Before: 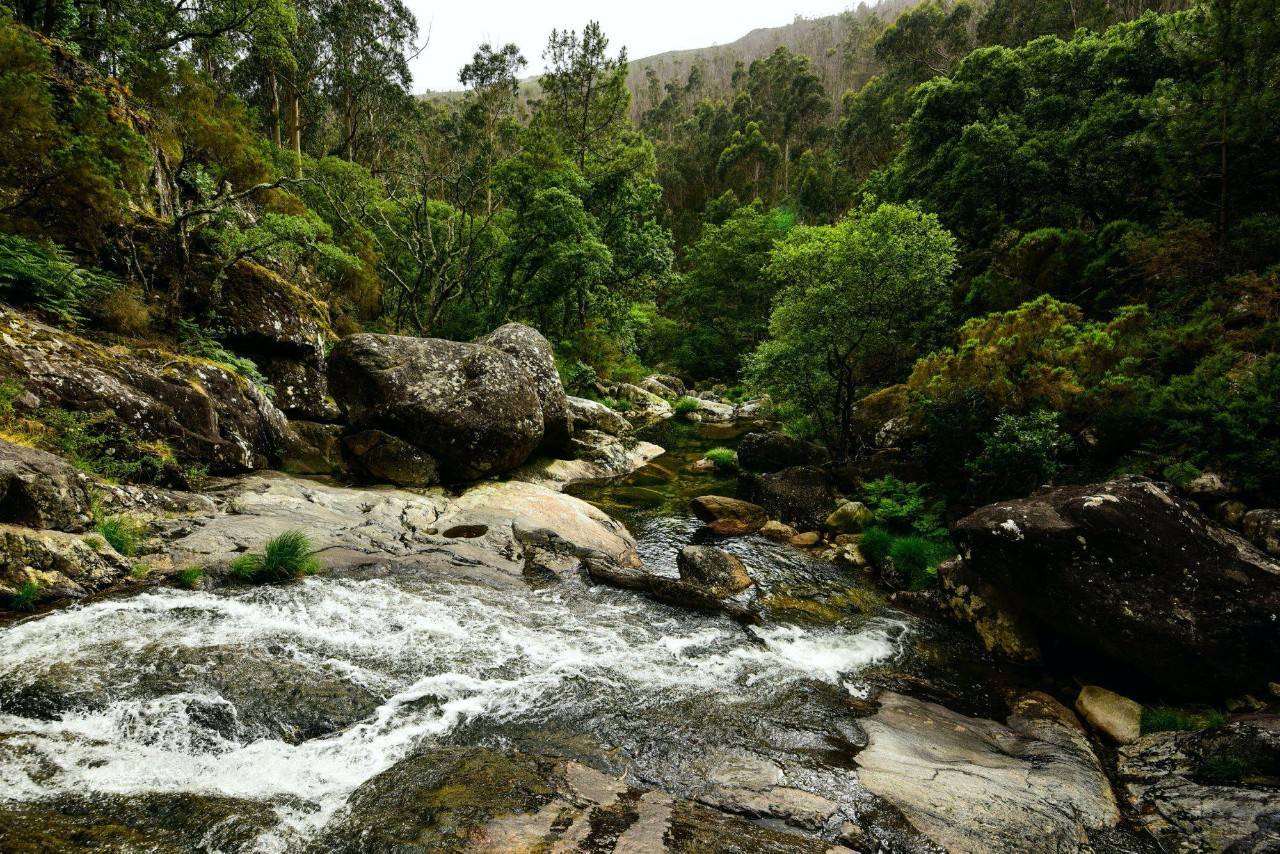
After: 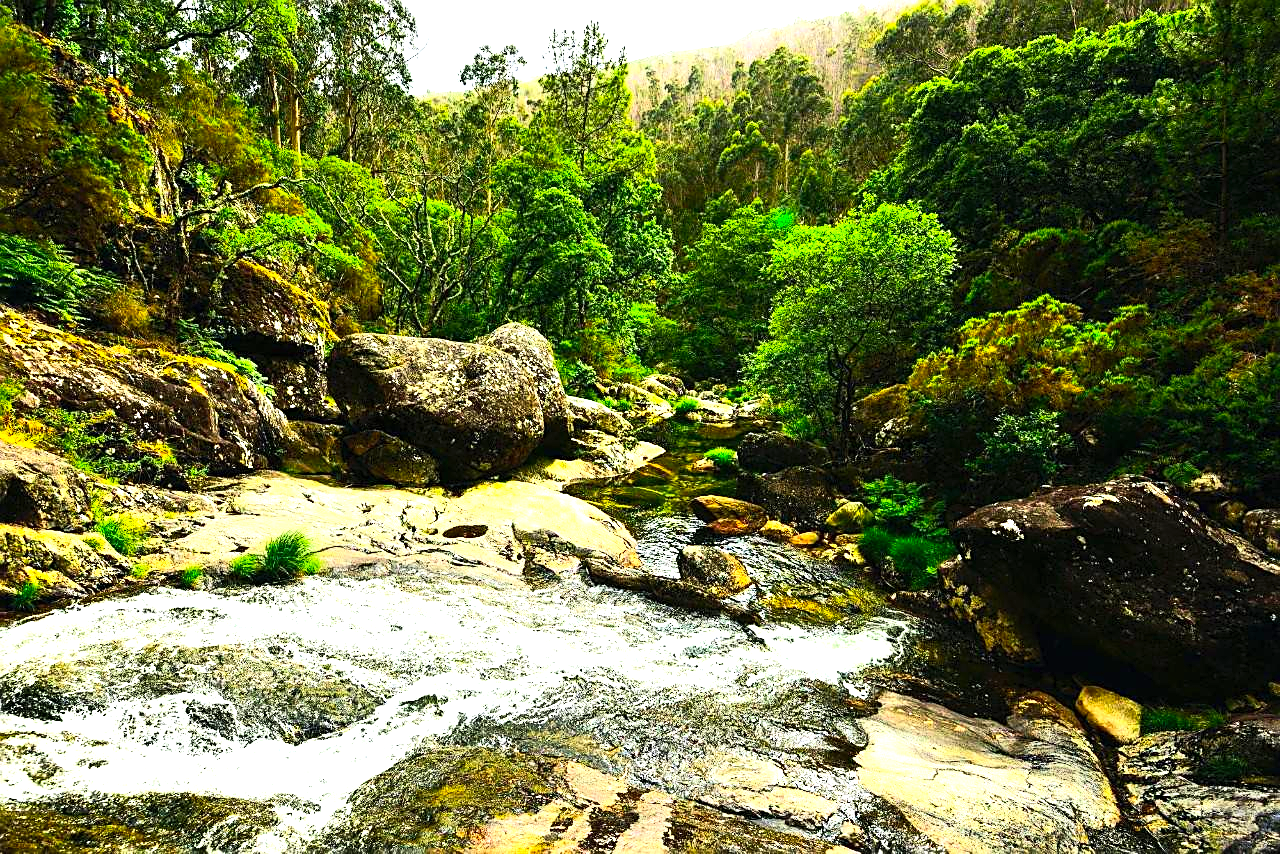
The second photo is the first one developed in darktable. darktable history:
exposure: black level correction 0, exposure 0.938 EV, compensate exposure bias true, compensate highlight preservation false
contrast brightness saturation: contrast 0.203, brightness 0.193, saturation 0.811
tone equalizer: -8 EV -0.785 EV, -7 EV -0.715 EV, -6 EV -0.627 EV, -5 EV -0.409 EV, -3 EV 0.365 EV, -2 EV 0.6 EV, -1 EV 0.687 EV, +0 EV 0.764 EV, edges refinement/feathering 500, mask exposure compensation -1.57 EV, preserve details guided filter
sharpen: on, module defaults
